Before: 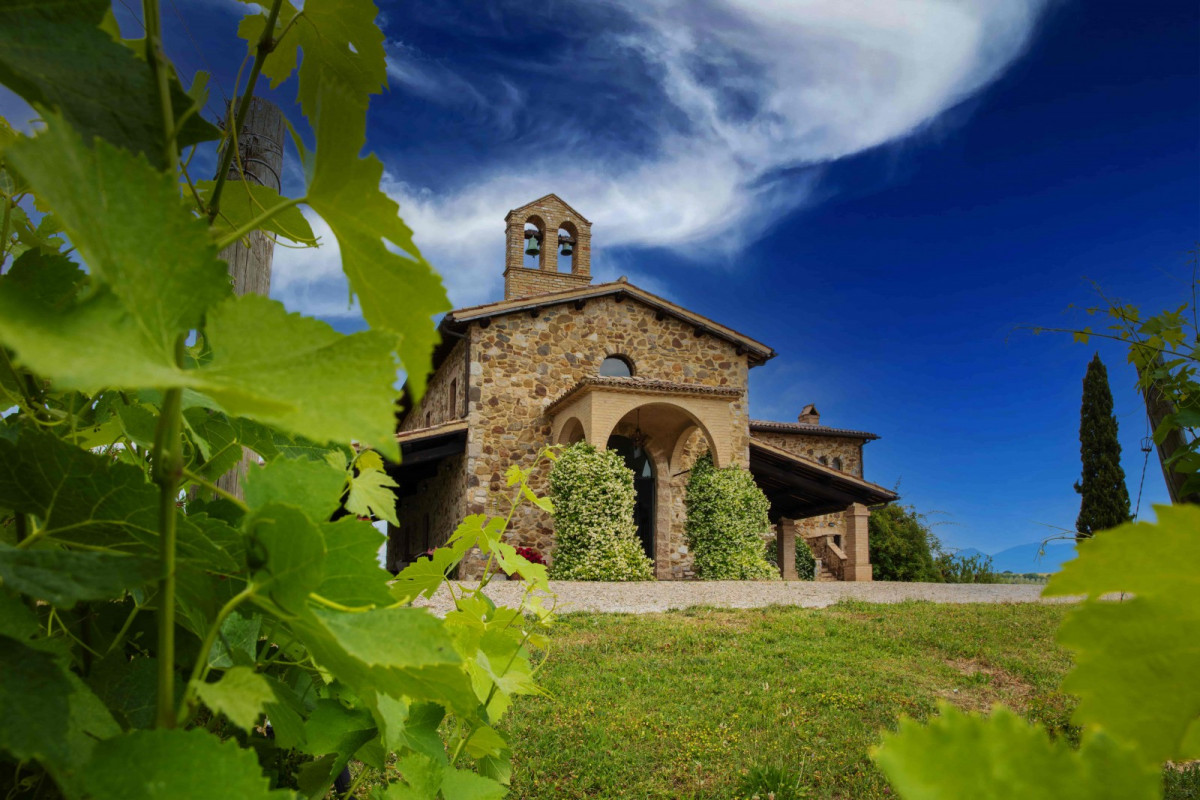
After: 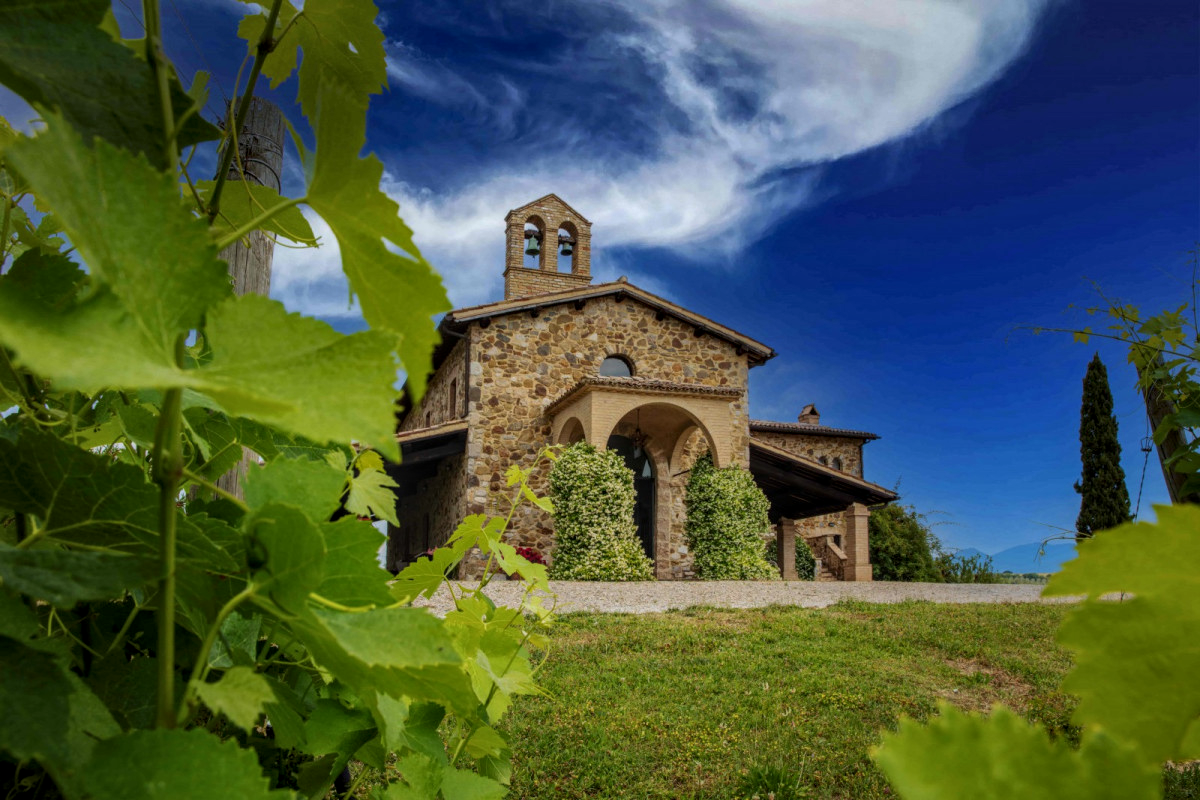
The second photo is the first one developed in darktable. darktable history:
graduated density: rotation -180°, offset 24.95
local contrast: highlights 0%, shadows 0%, detail 133%
tone equalizer: on, module defaults
